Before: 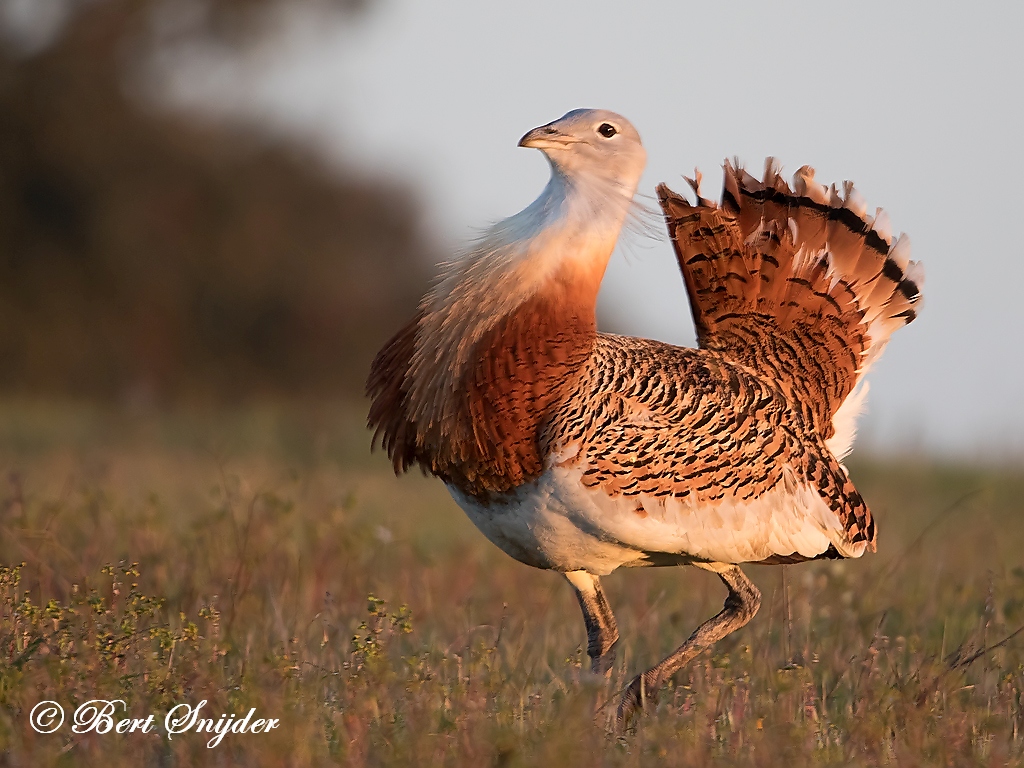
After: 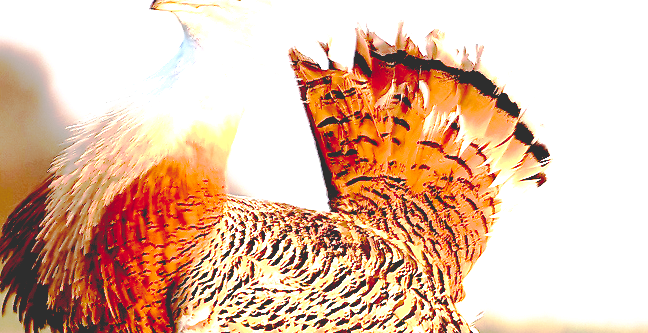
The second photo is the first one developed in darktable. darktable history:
exposure: black level correction 0.006, exposure 2.067 EV, compensate highlight preservation false
crop: left 36.069%, top 17.868%, right 0.558%, bottom 38.682%
base curve: curves: ch0 [(0.065, 0.026) (0.236, 0.358) (0.53, 0.546) (0.777, 0.841) (0.924, 0.992)], preserve colors none
